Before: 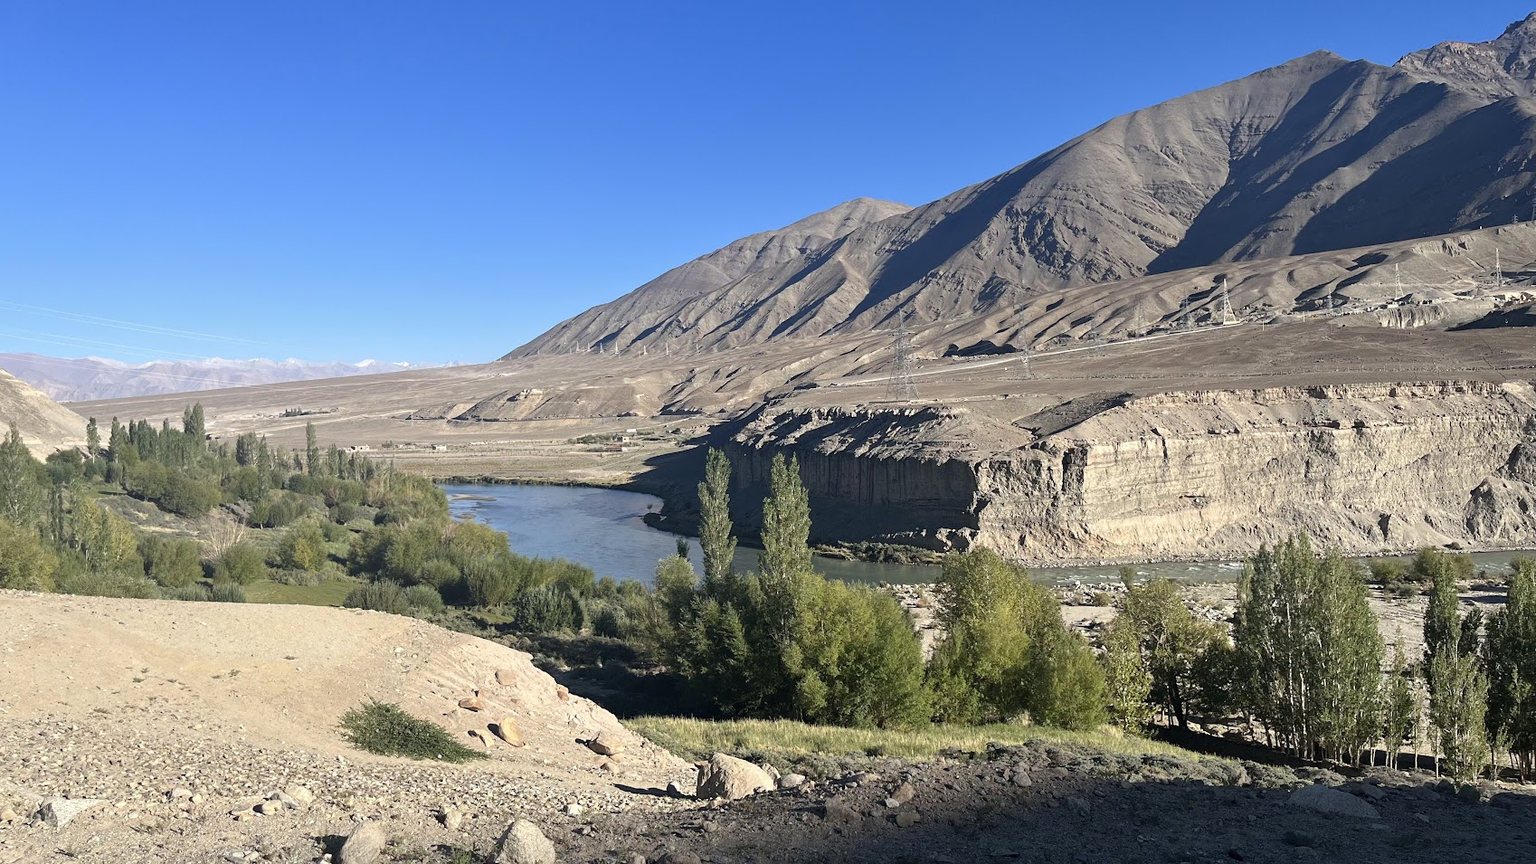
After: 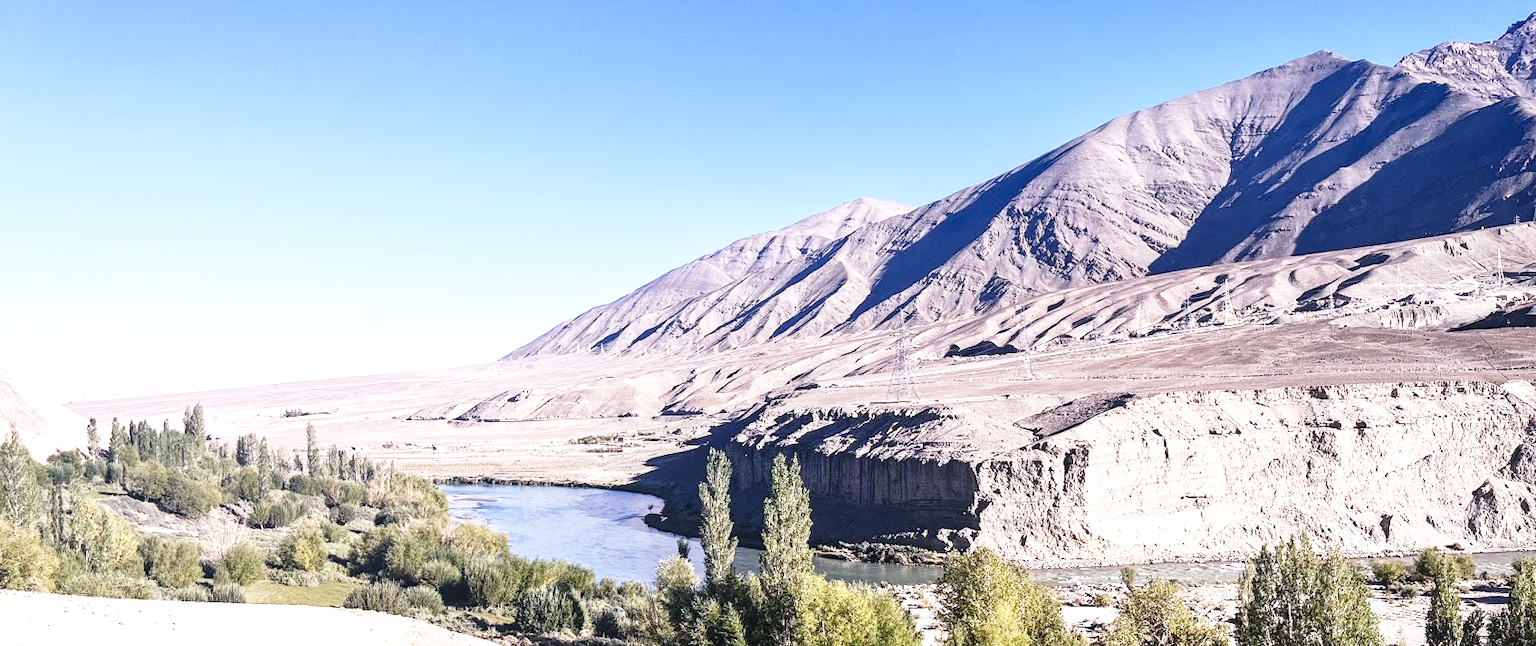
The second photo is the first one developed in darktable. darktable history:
white balance: red 1.066, blue 1.119
crop: bottom 24.967%
tone equalizer: -8 EV -0.417 EV, -7 EV -0.389 EV, -6 EV -0.333 EV, -5 EV -0.222 EV, -3 EV 0.222 EV, -2 EV 0.333 EV, -1 EV 0.389 EV, +0 EV 0.417 EV, edges refinement/feathering 500, mask exposure compensation -1.57 EV, preserve details no
base curve: curves: ch0 [(0, 0) (0.026, 0.03) (0.109, 0.232) (0.351, 0.748) (0.669, 0.968) (1, 1)], preserve colors none
local contrast: on, module defaults
